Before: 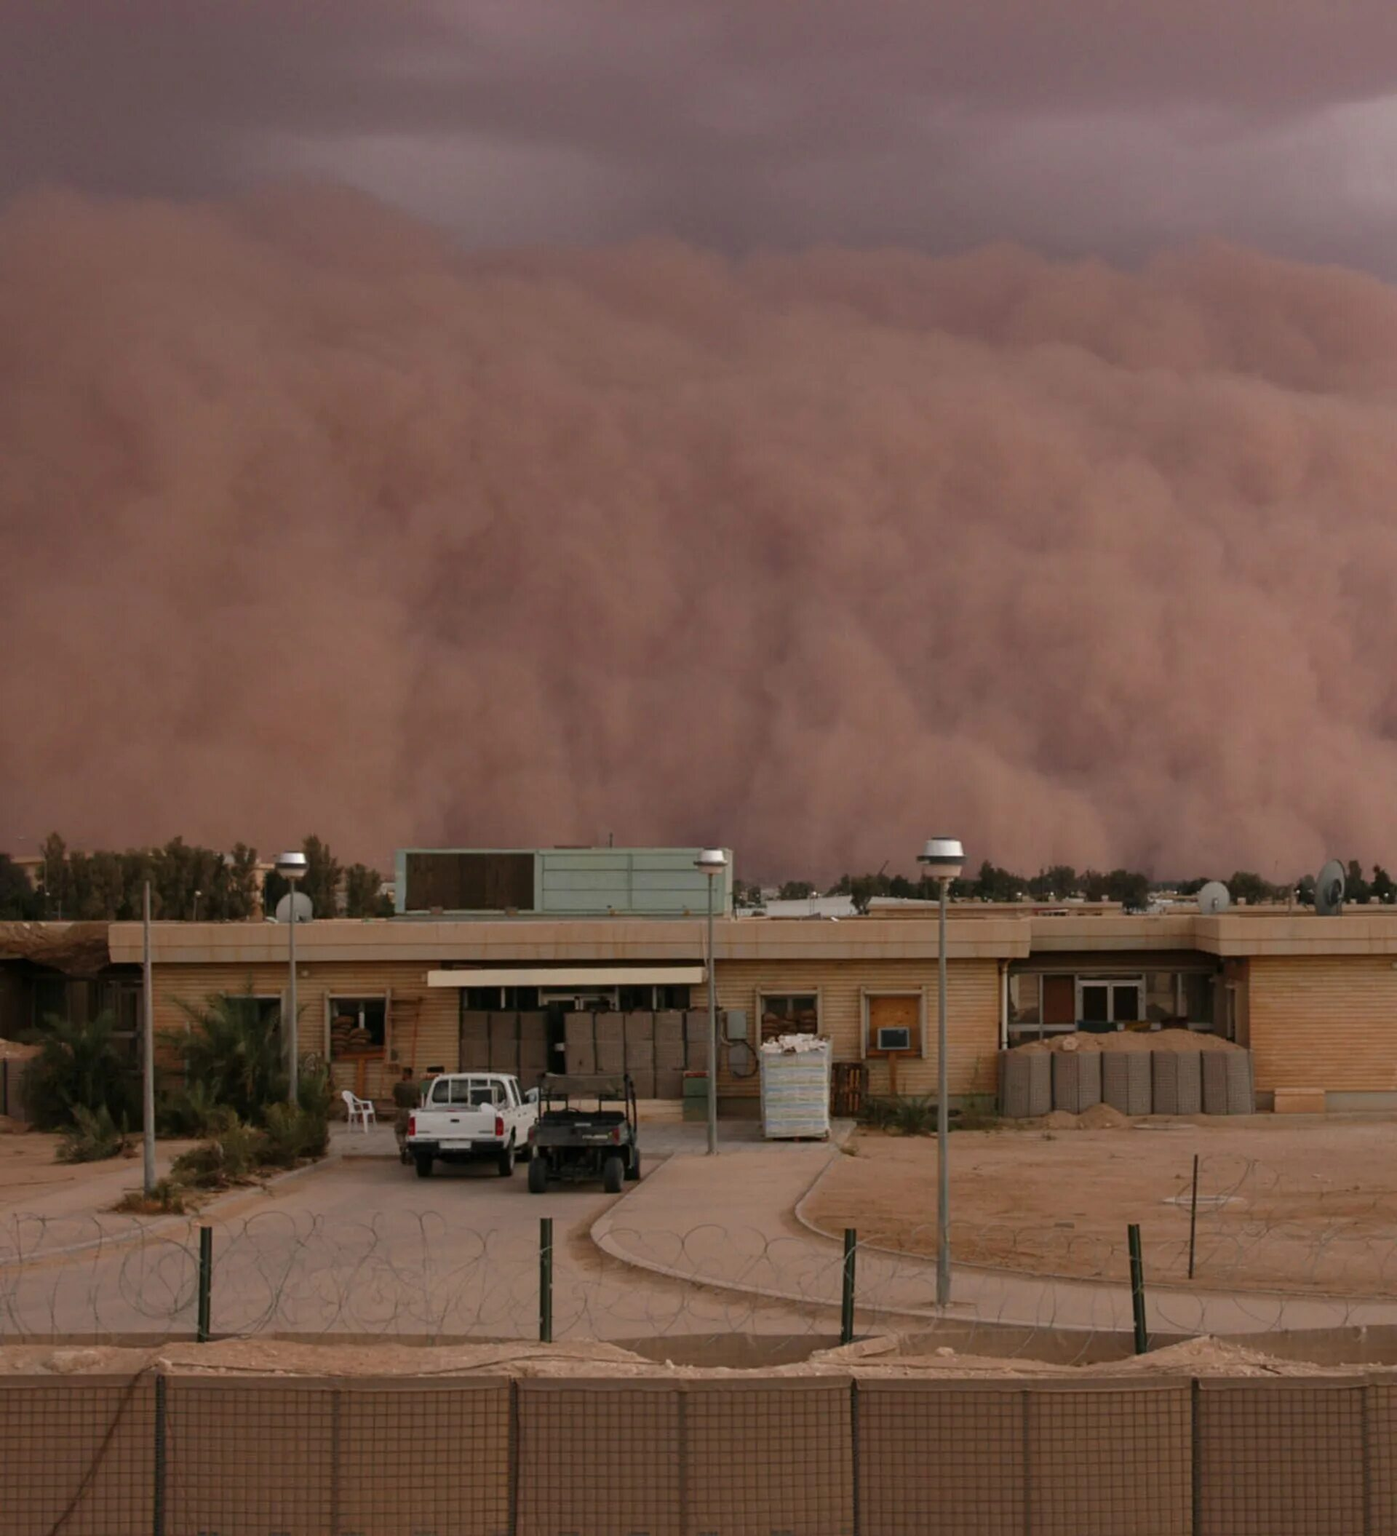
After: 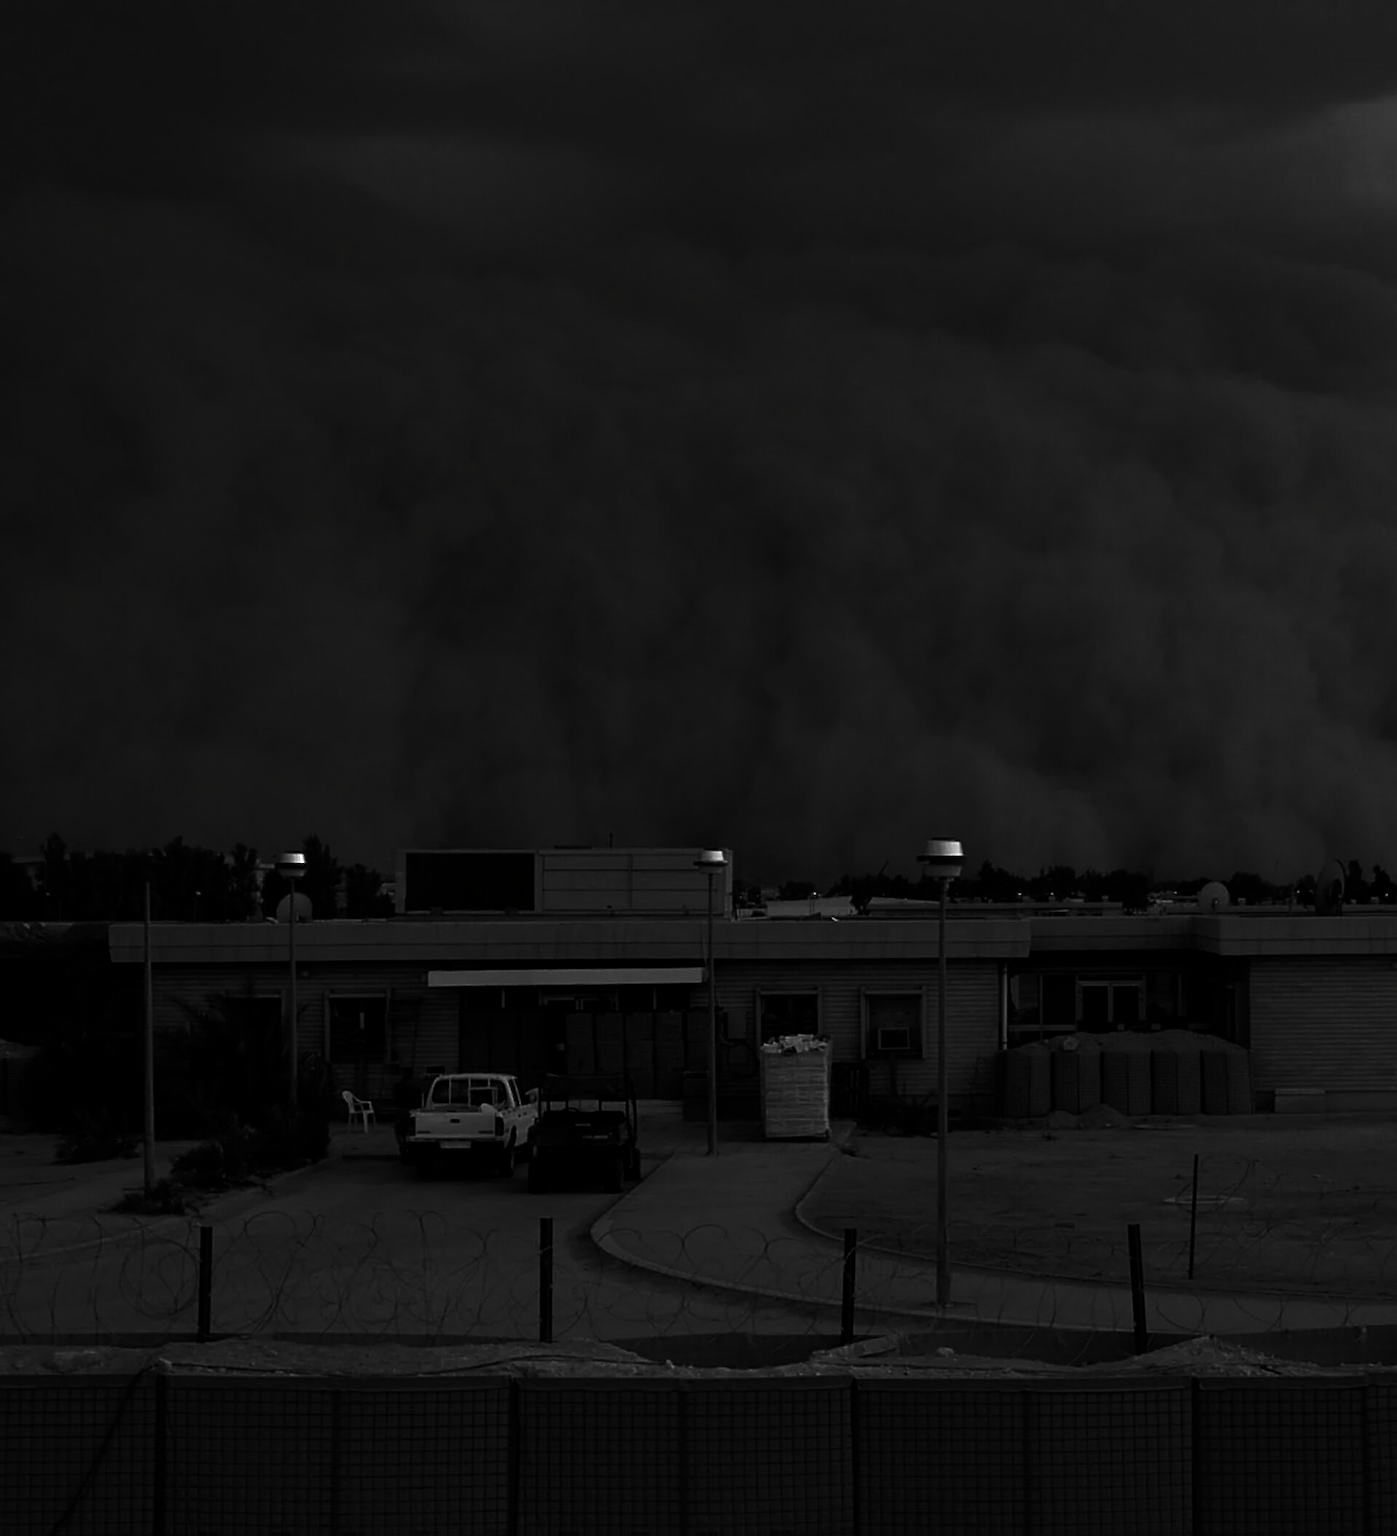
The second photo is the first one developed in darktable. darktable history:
contrast brightness saturation: contrast 0.018, brightness -0.998, saturation -0.995
sharpen: on, module defaults
